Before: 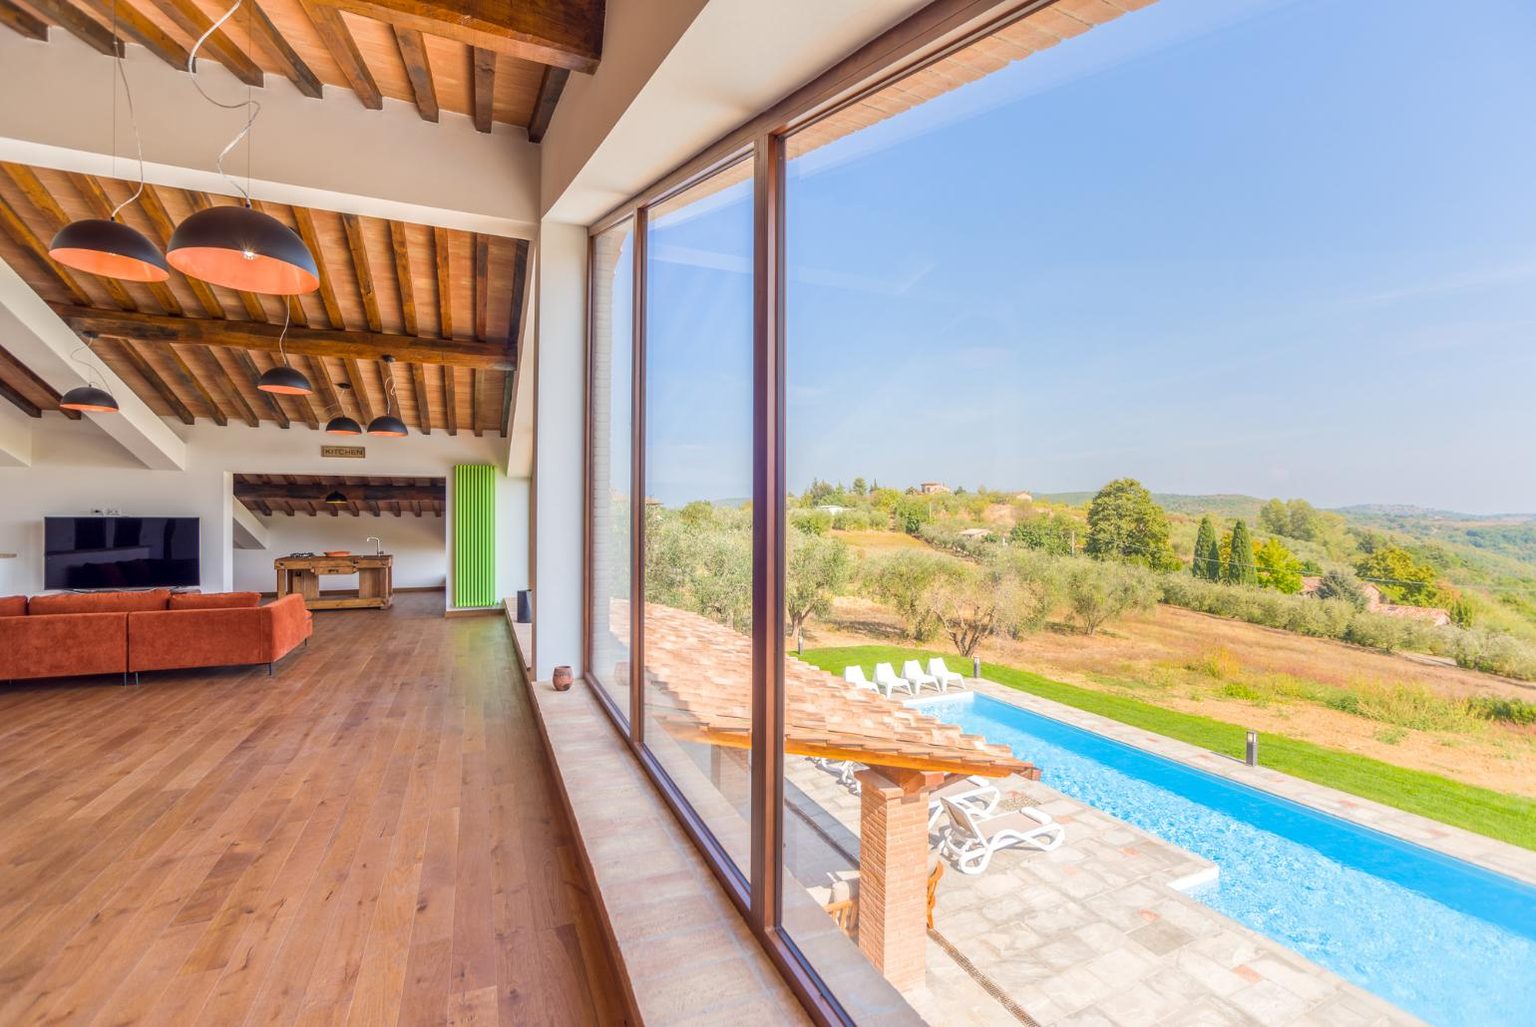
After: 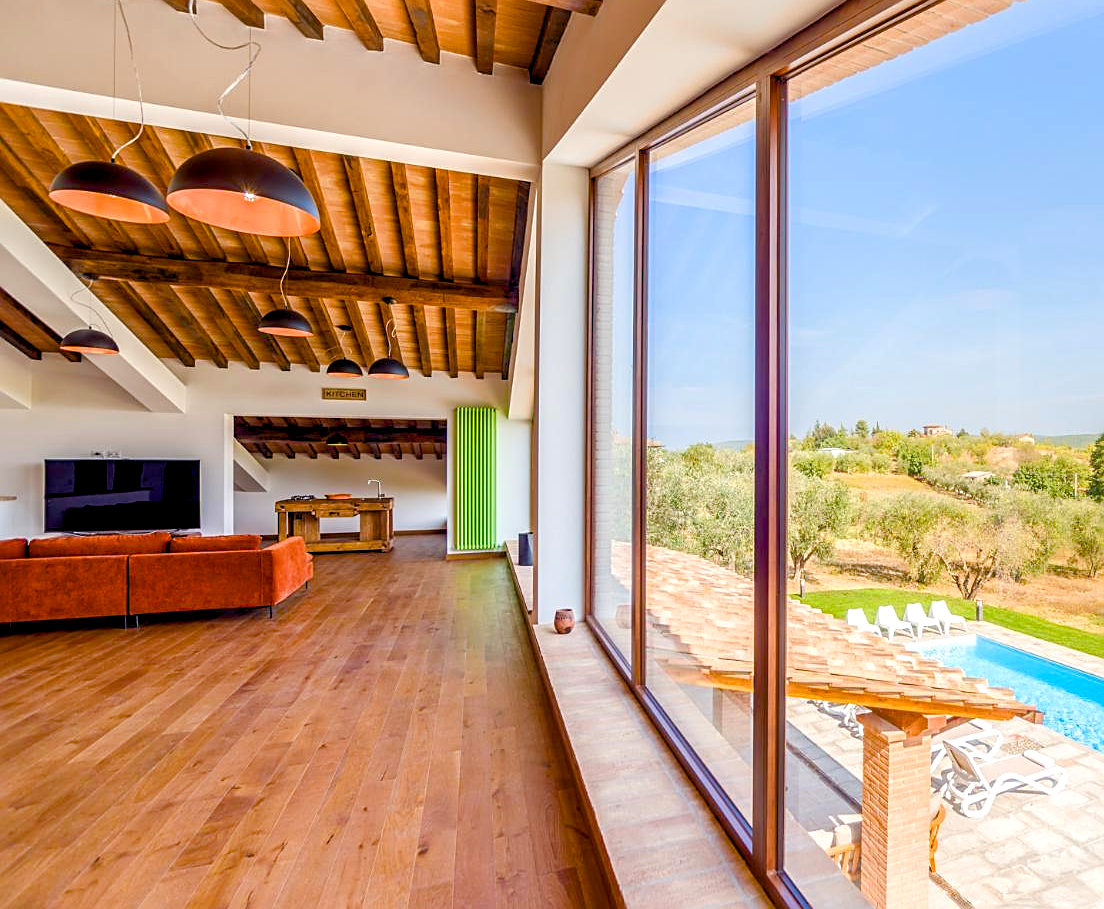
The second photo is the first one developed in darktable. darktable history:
crop: top 5.803%, right 27.864%, bottom 5.804%
color balance rgb: shadows lift › luminance -9.41%, highlights gain › luminance 17.6%, global offset › luminance -1.45%, perceptual saturation grading › highlights -17.77%, perceptual saturation grading › mid-tones 33.1%, perceptual saturation grading › shadows 50.52%, global vibrance 24.22%
sharpen: on, module defaults
